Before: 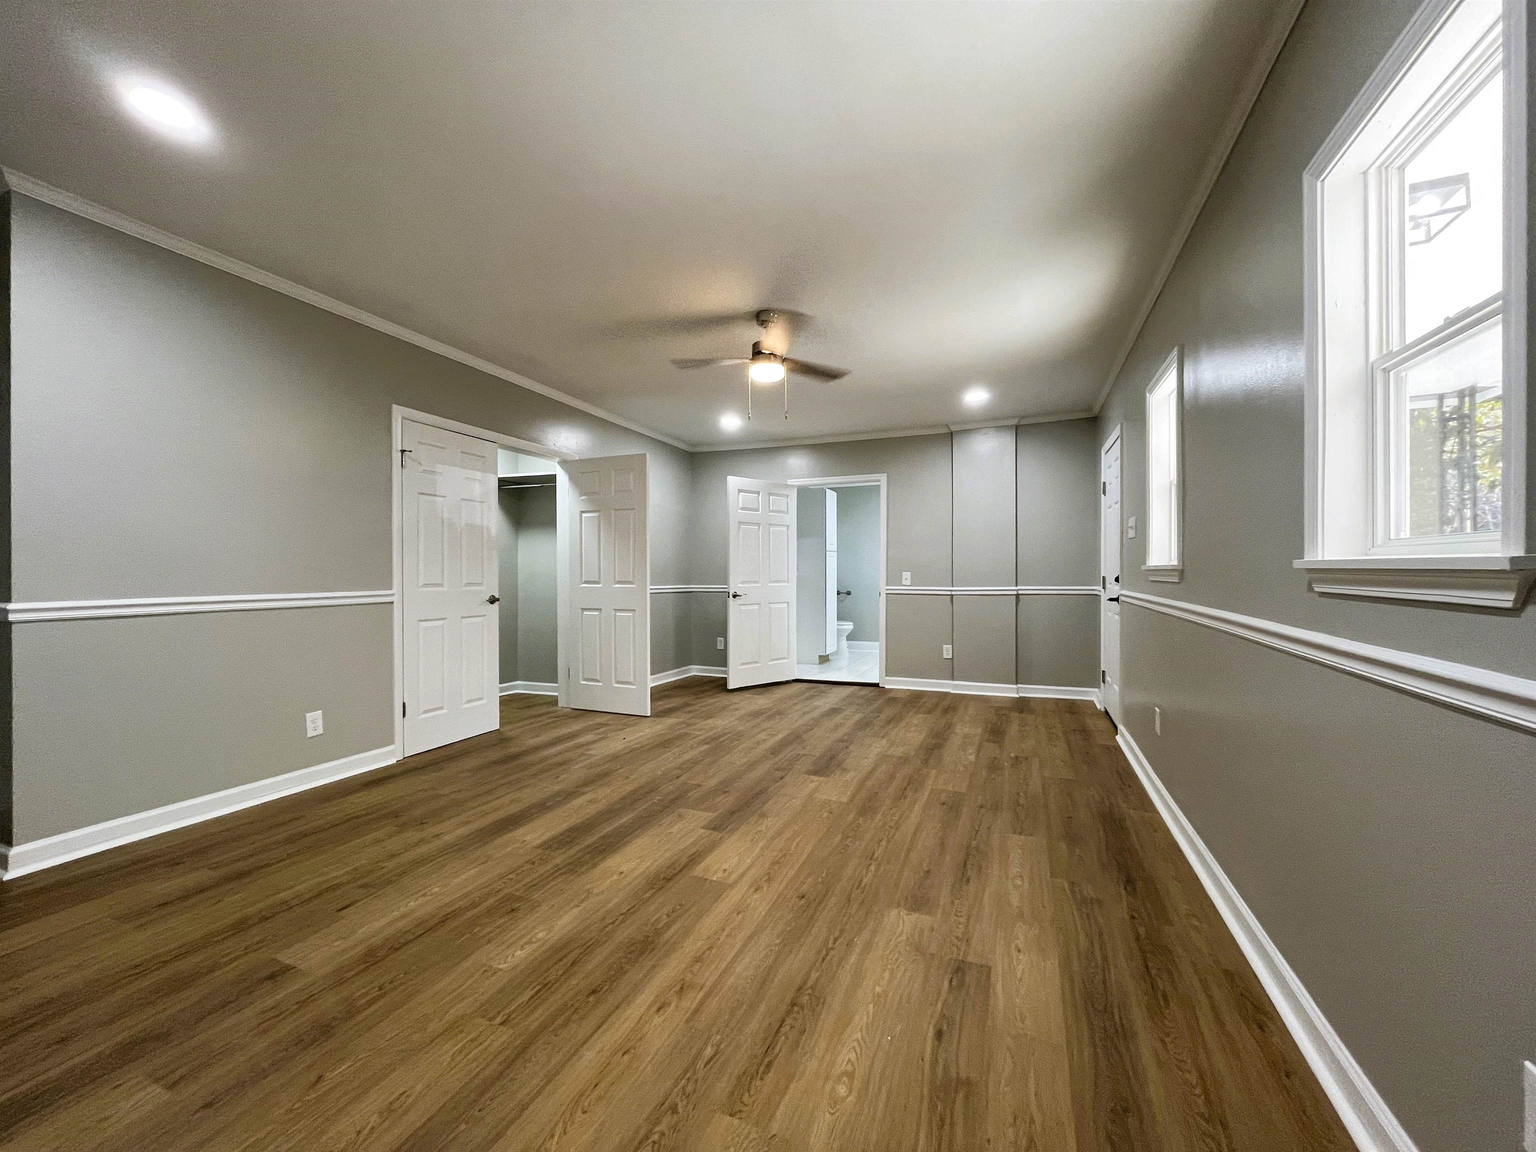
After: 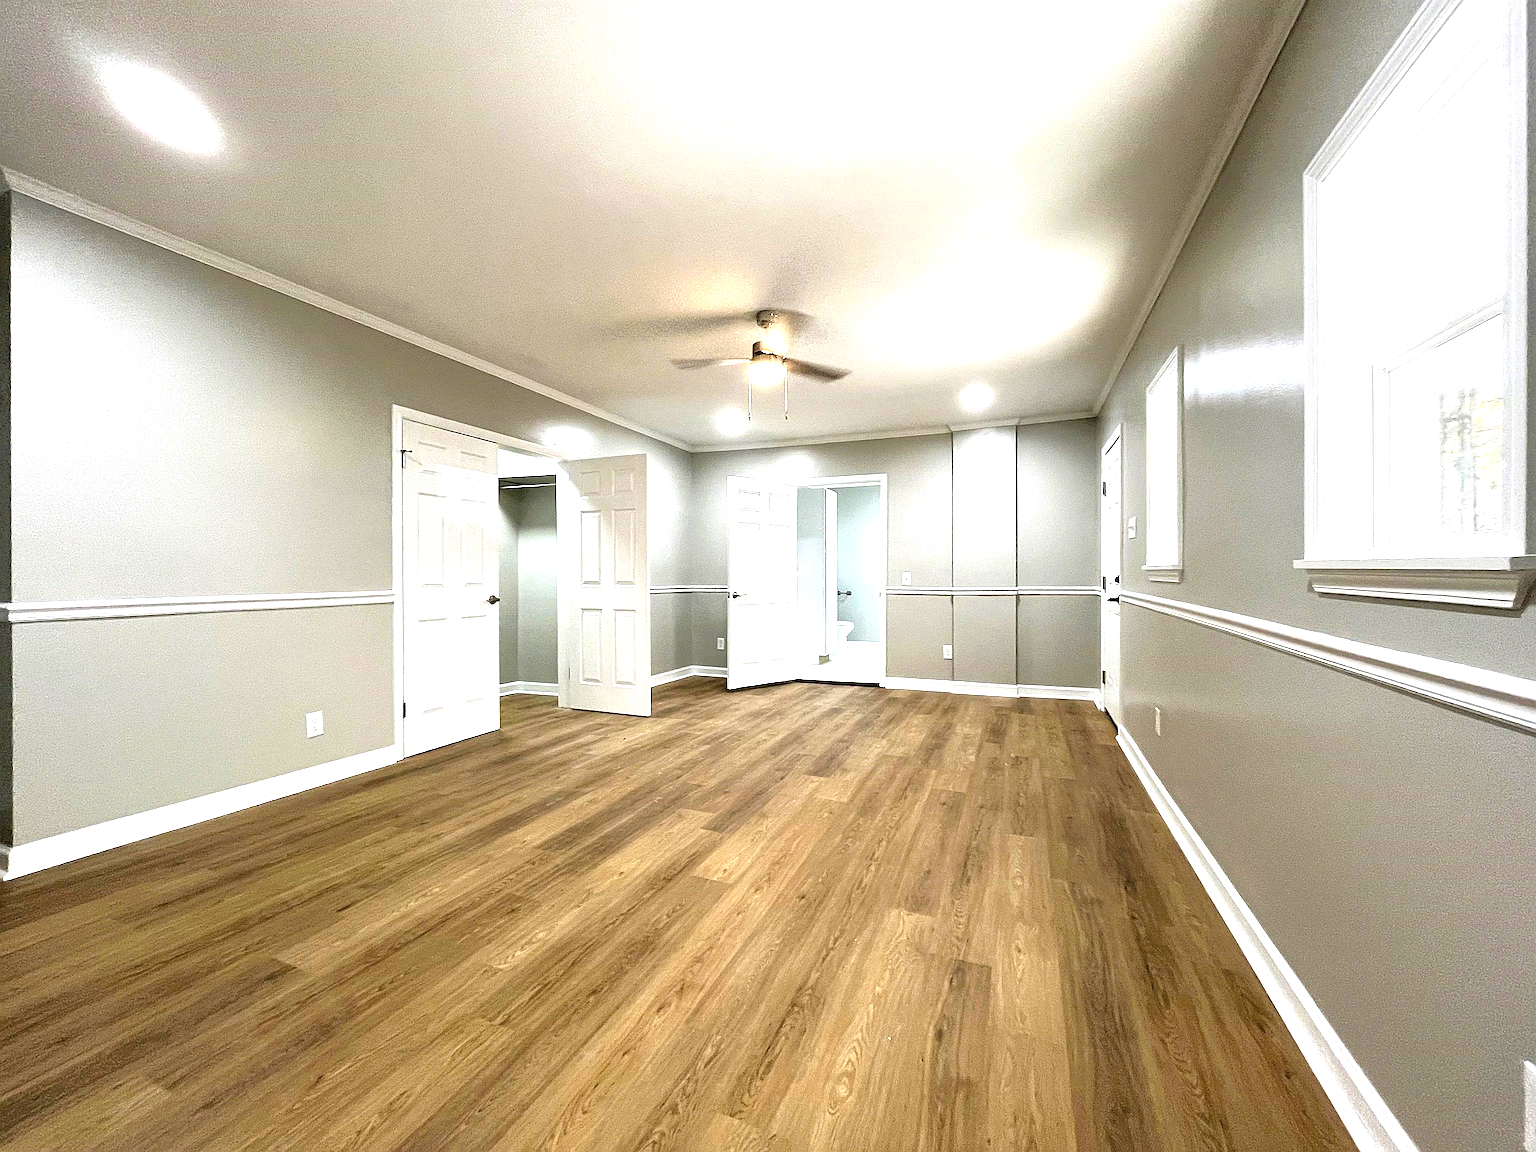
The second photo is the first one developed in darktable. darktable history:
exposure: black level correction 0, exposure 1.171 EV, compensate highlight preservation false
sharpen: on, module defaults
